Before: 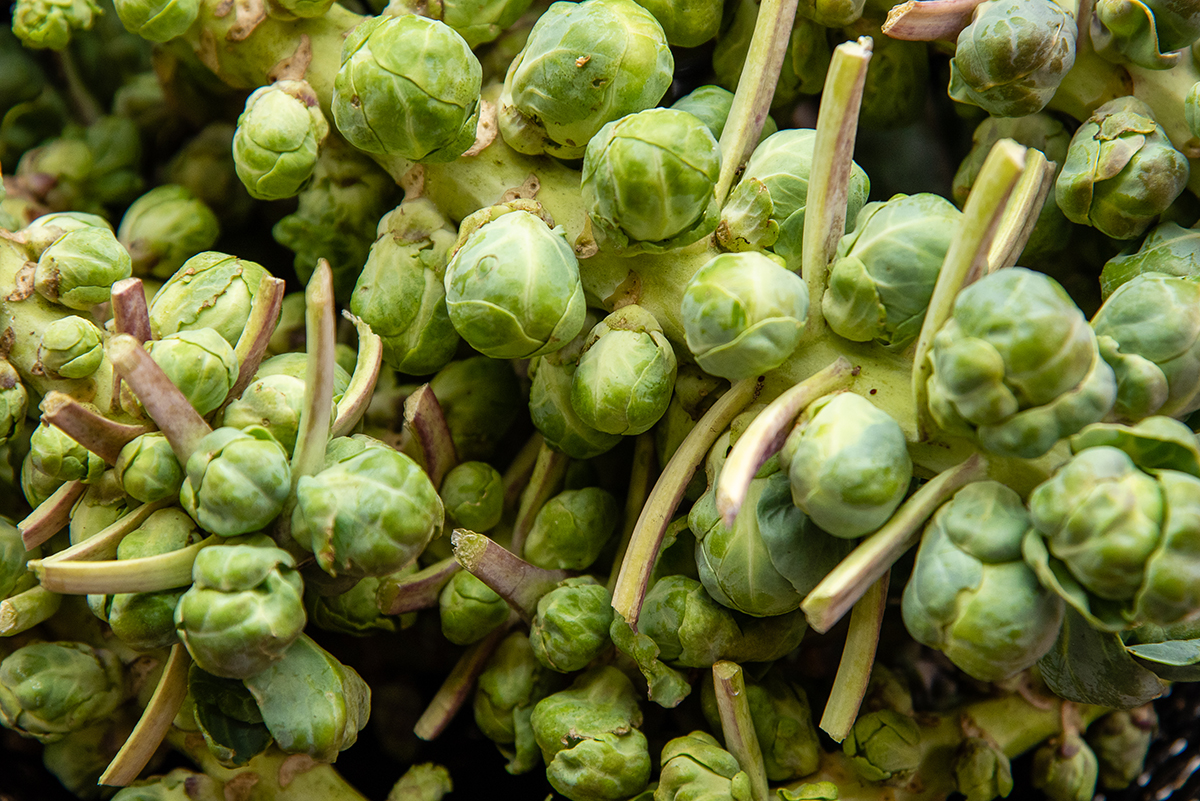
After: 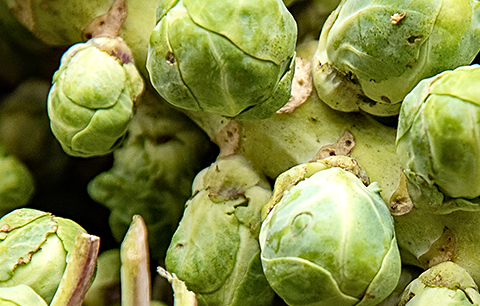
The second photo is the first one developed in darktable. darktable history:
crop: left 15.453%, top 5.435%, right 44.255%, bottom 56.275%
exposure: black level correction 0, exposure 0.198 EV, compensate highlight preservation false
sharpen: on, module defaults
contrast brightness saturation: contrast 0.111, saturation -0.167
haze removal: strength 0.428, compatibility mode true, adaptive false
